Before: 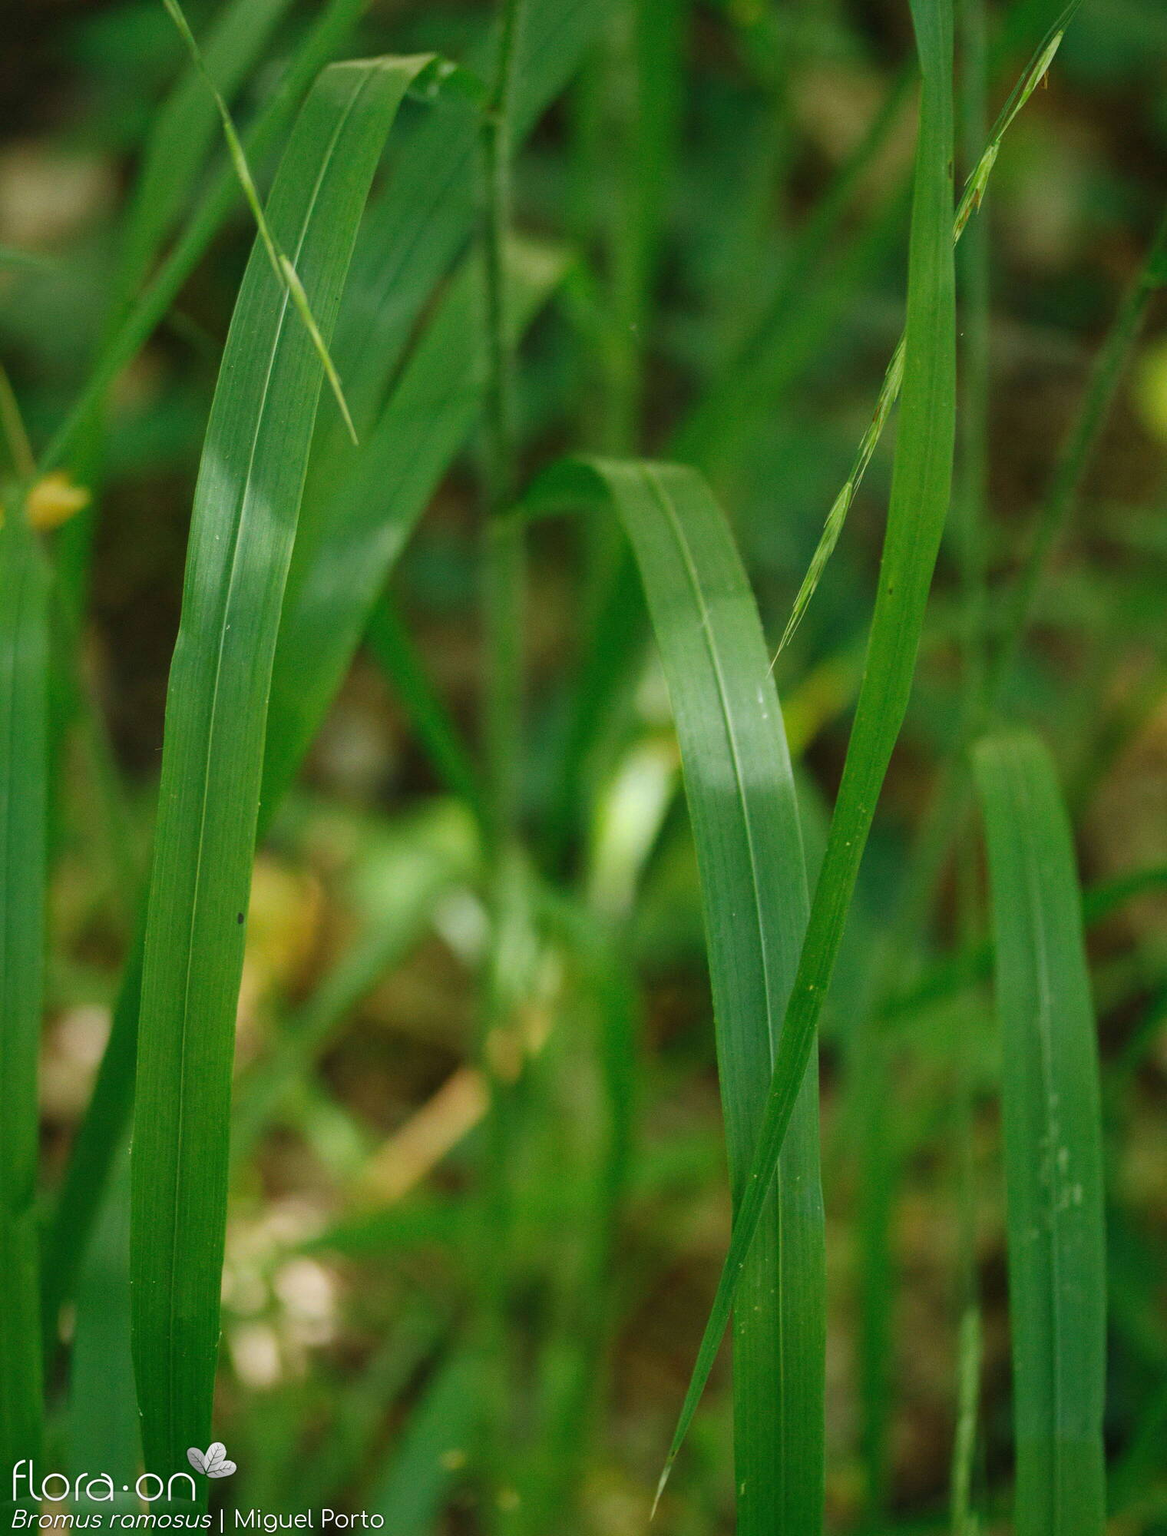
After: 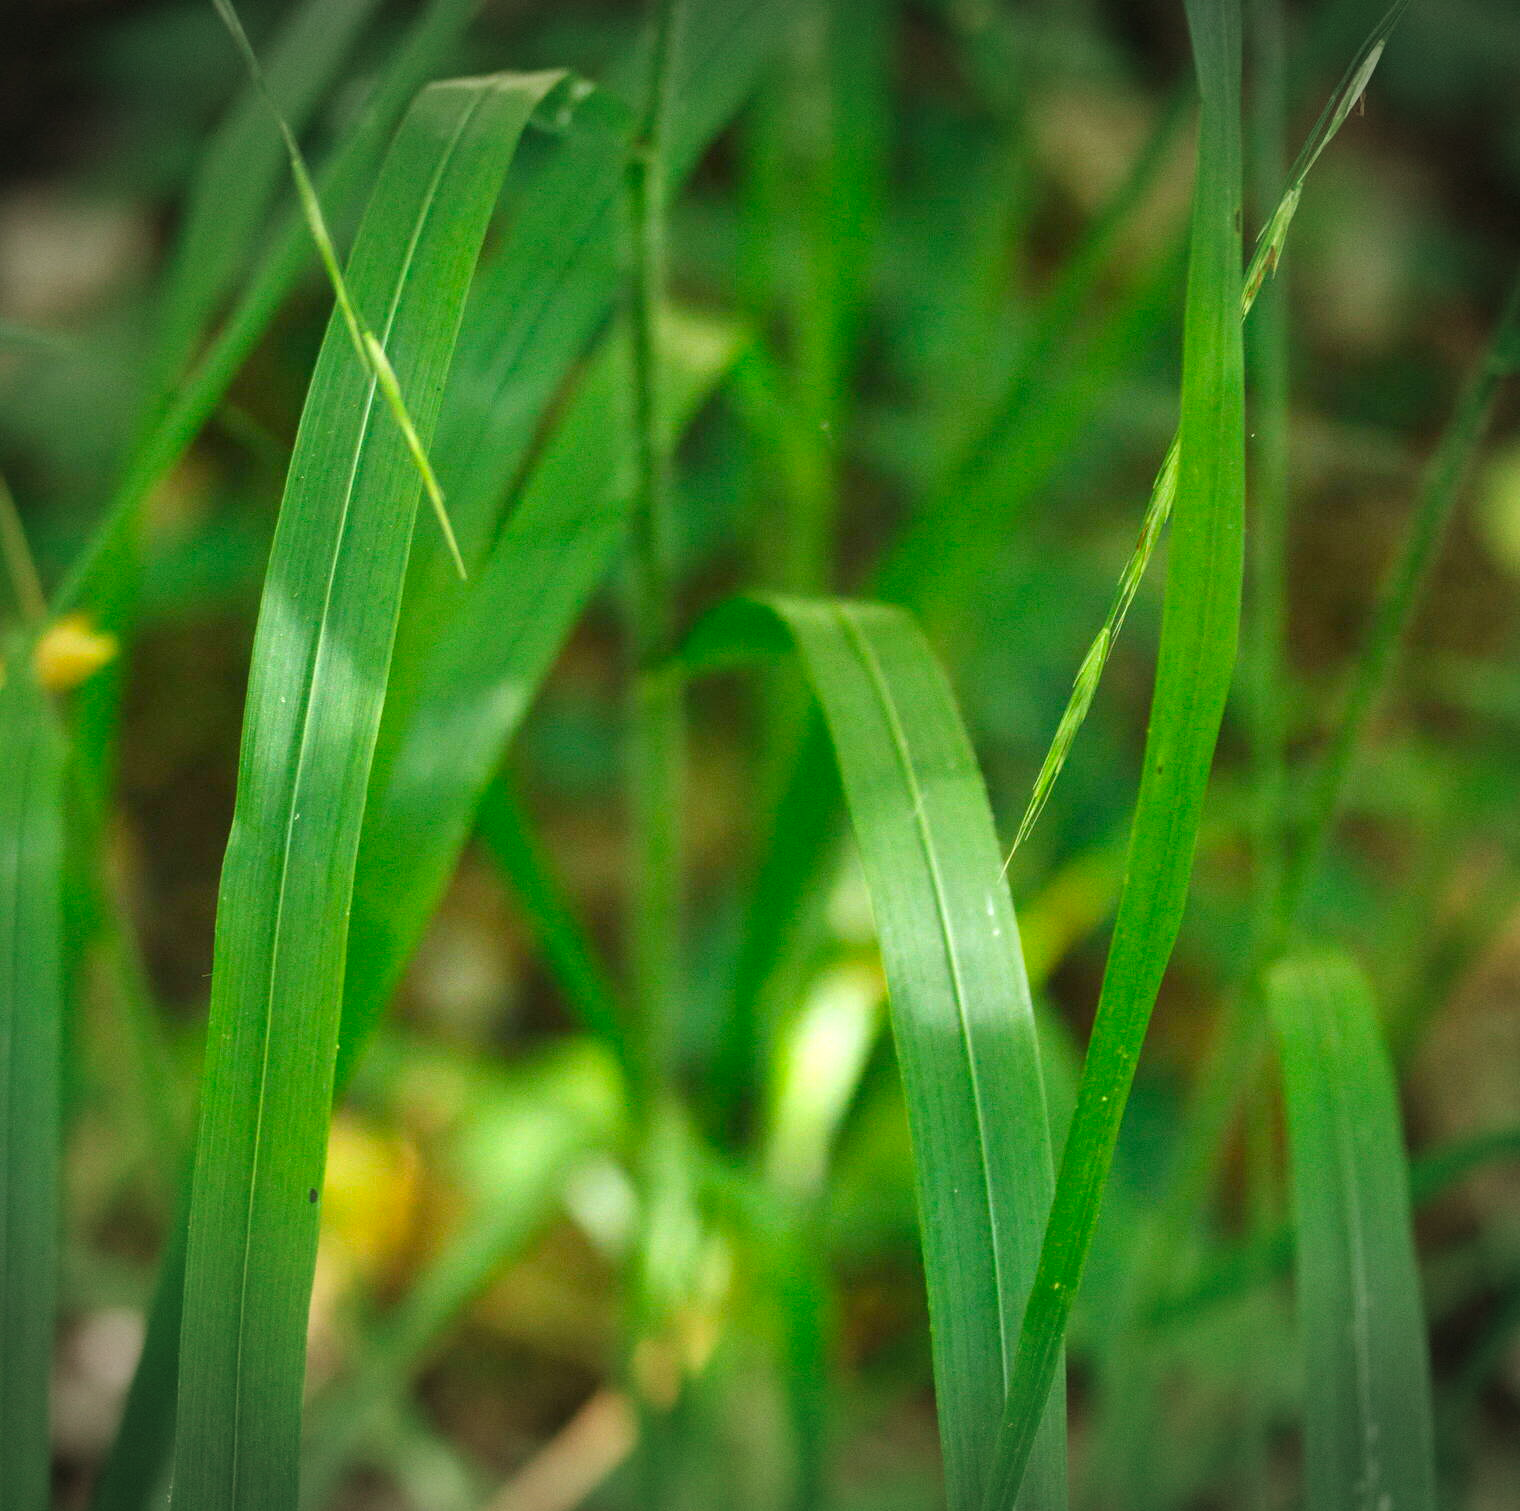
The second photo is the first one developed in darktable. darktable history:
crop: bottom 24.445%
exposure: black level correction 0, exposure 0.692 EV, compensate highlight preservation false
contrast brightness saturation: contrast 0.04, saturation 0.159
vignetting: fall-off start 89.11%, fall-off radius 43.74%, width/height ratio 1.167
